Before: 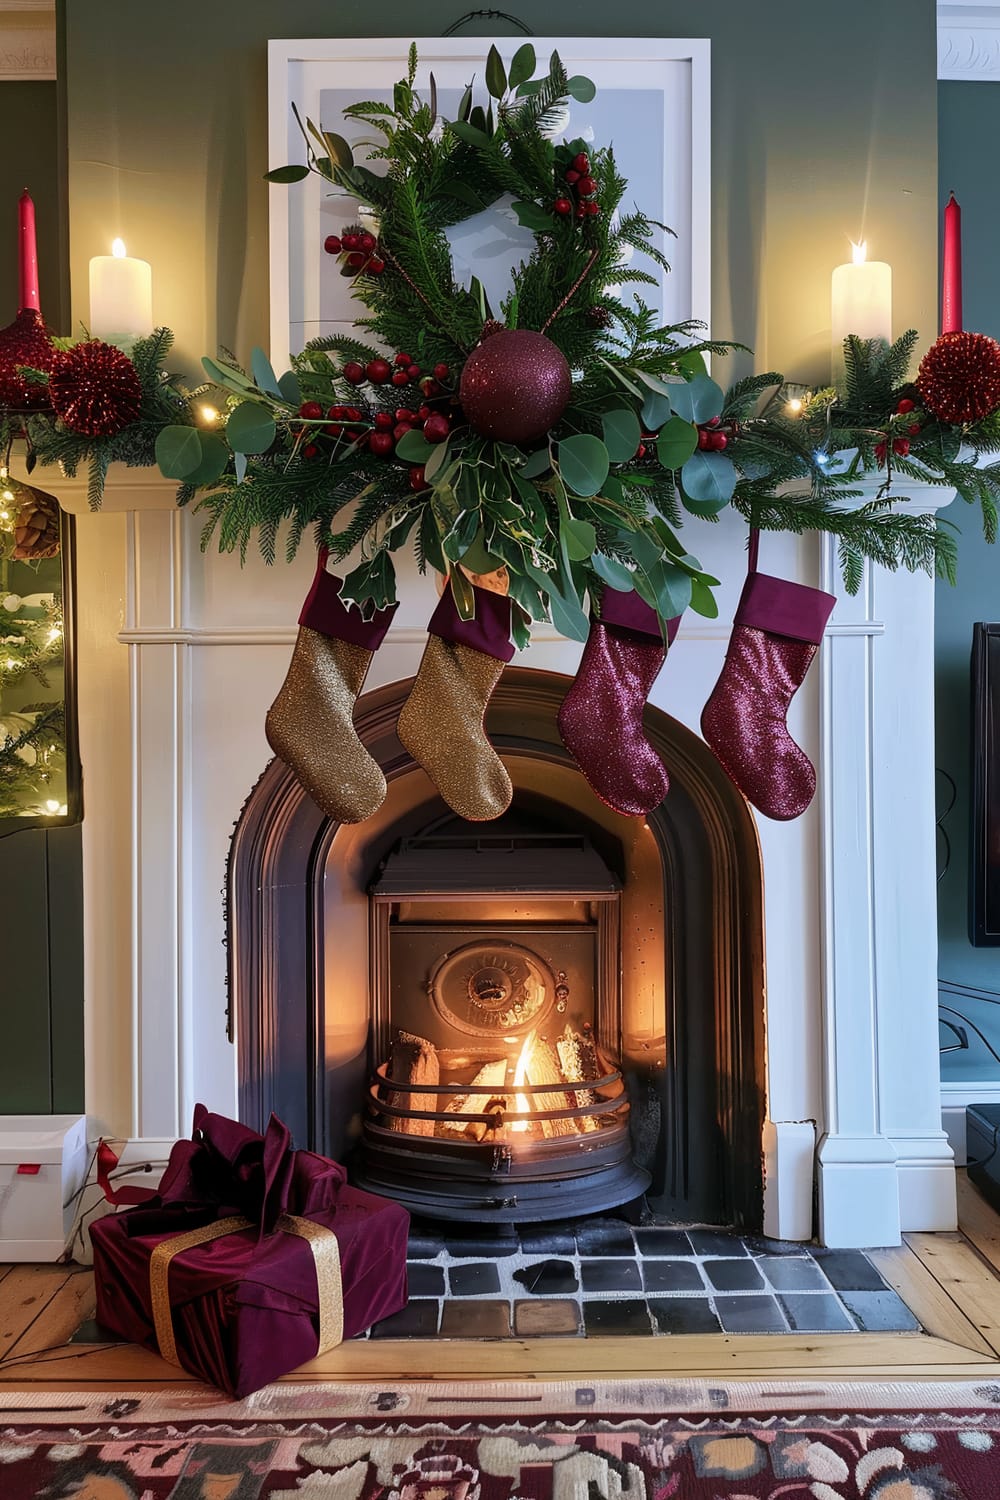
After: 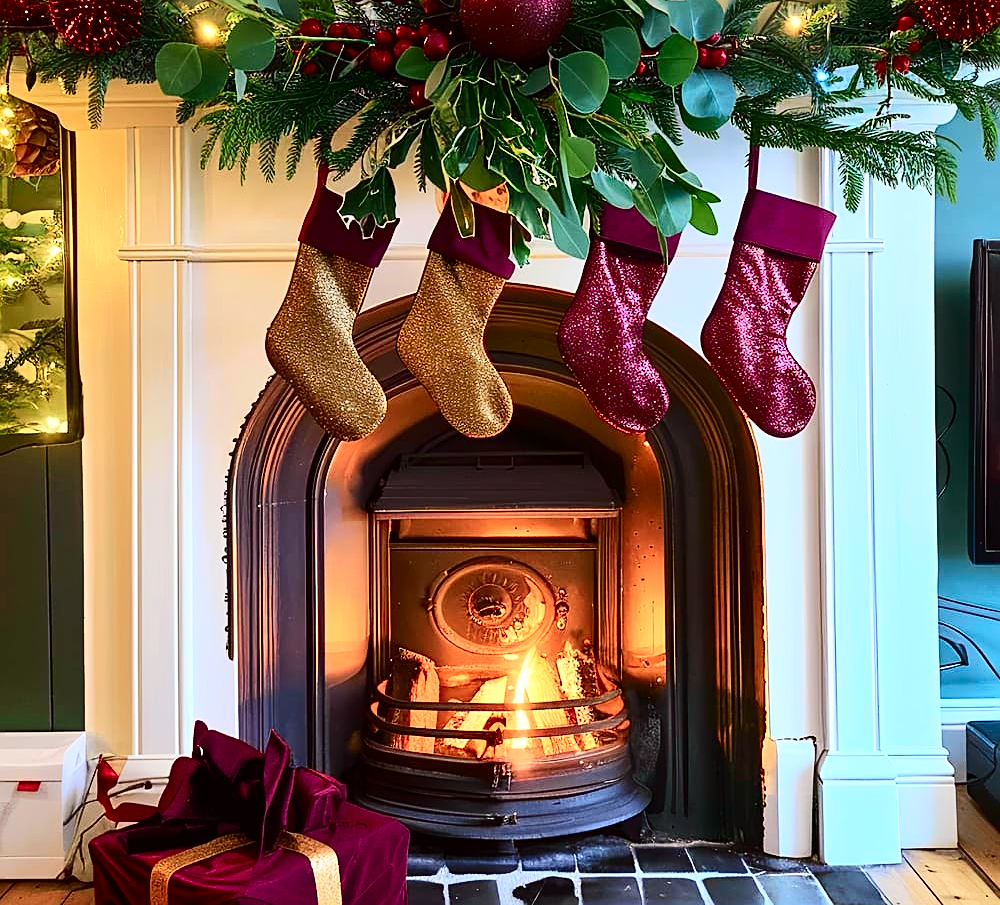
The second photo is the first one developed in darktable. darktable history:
crop and rotate: top 25.592%, bottom 14.053%
tone equalizer: -8 EV -0.385 EV, -7 EV -0.365 EV, -6 EV -0.308 EV, -5 EV -0.247 EV, -3 EV 0.252 EV, -2 EV 0.36 EV, -1 EV 0.404 EV, +0 EV 0.402 EV, smoothing diameter 24.89%, edges refinement/feathering 8.83, preserve details guided filter
tone curve: curves: ch0 [(0, 0.003) (0.044, 0.032) (0.12, 0.089) (0.197, 0.168) (0.281, 0.273) (0.468, 0.548) (0.588, 0.71) (0.701, 0.815) (0.86, 0.922) (1, 0.982)]; ch1 [(0, 0) (0.247, 0.215) (0.433, 0.382) (0.466, 0.426) (0.493, 0.481) (0.501, 0.5) (0.517, 0.524) (0.557, 0.582) (0.598, 0.651) (0.671, 0.735) (0.796, 0.85) (1, 1)]; ch2 [(0, 0) (0.249, 0.216) (0.357, 0.317) (0.448, 0.432) (0.478, 0.492) (0.498, 0.499) (0.517, 0.53) (0.537, 0.57) (0.569, 0.623) (0.61, 0.663) (0.706, 0.75) (0.808, 0.809) (0.991, 0.968)], color space Lab, independent channels, preserve colors none
color correction: highlights a* -0.867, highlights b* 4.56, shadows a* 3.65
sharpen: on, module defaults
